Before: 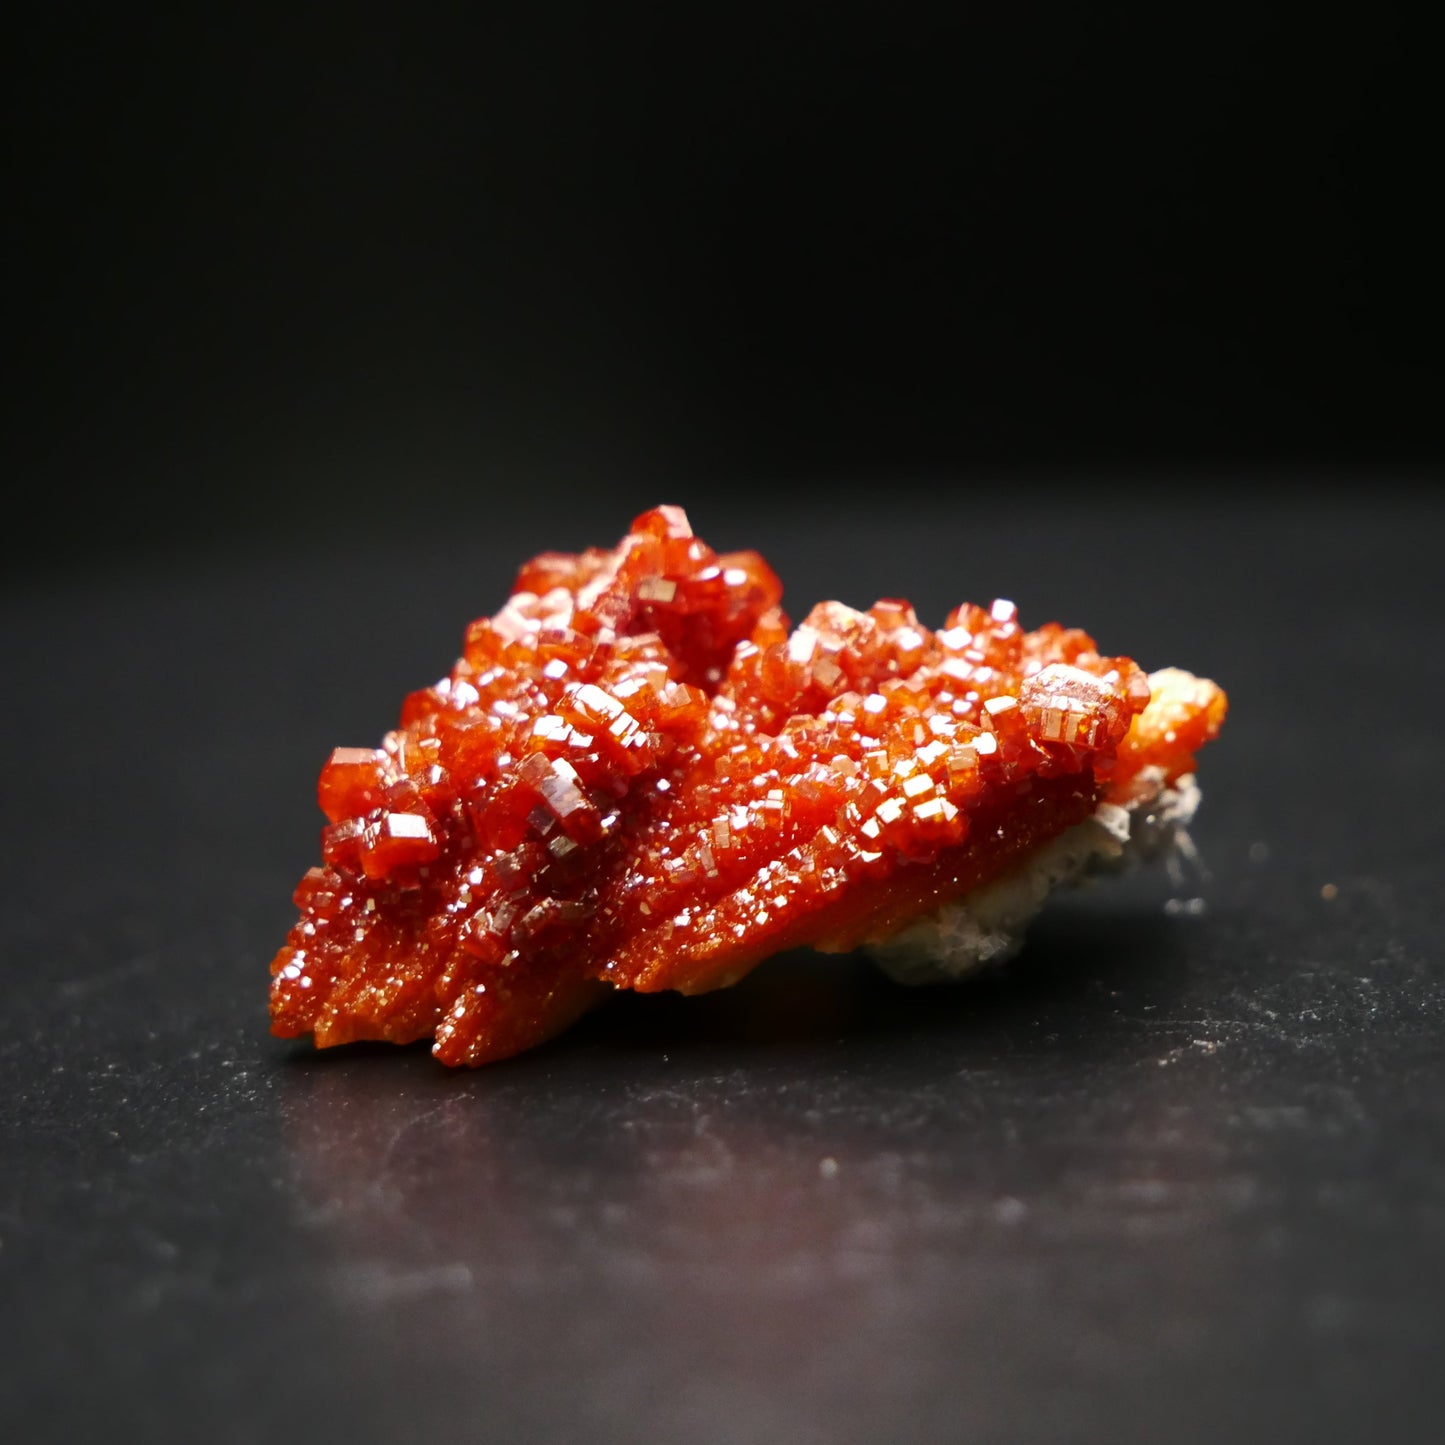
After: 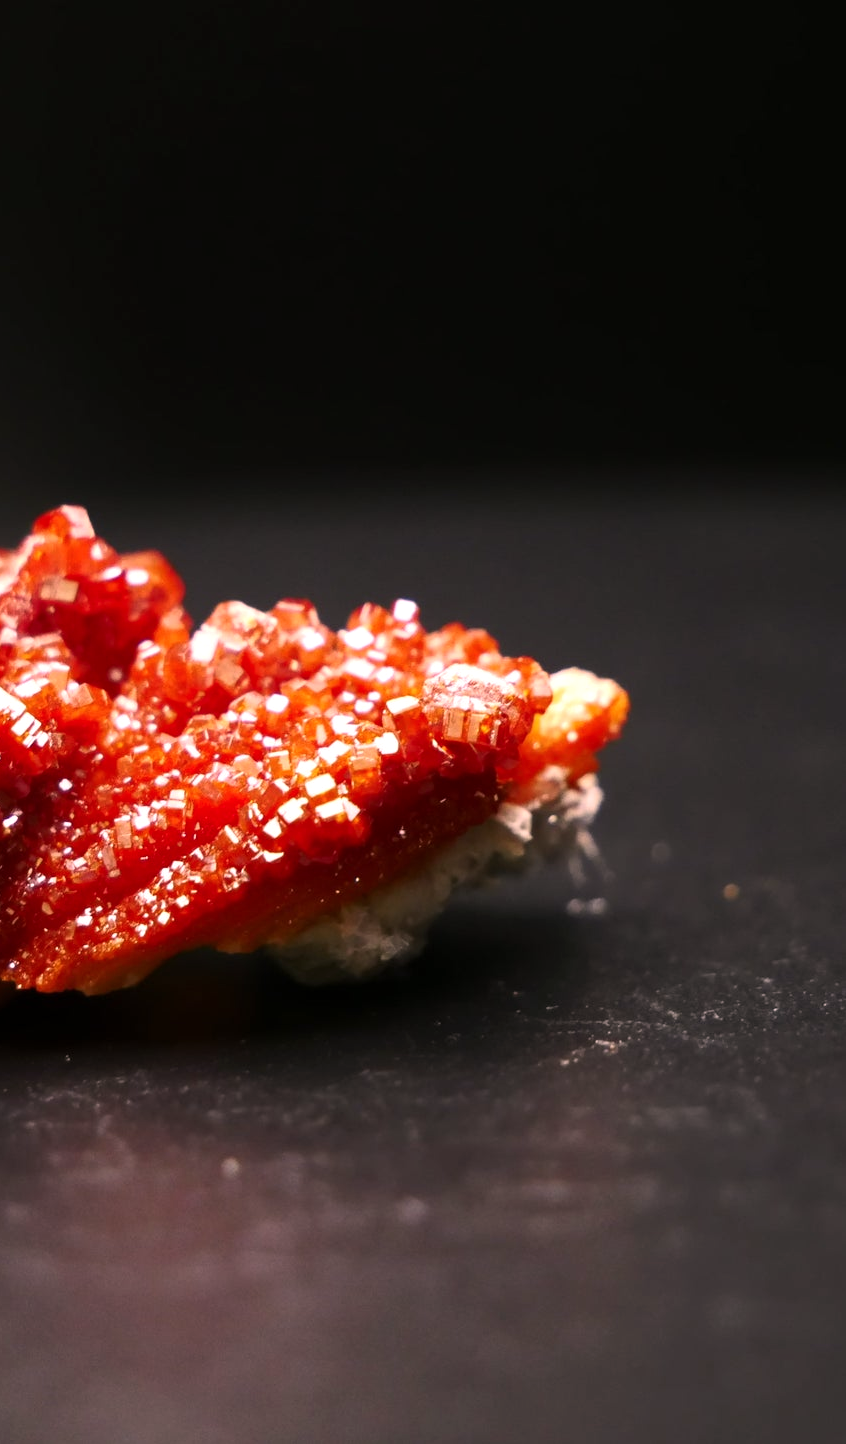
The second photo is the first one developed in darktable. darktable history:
crop: left 41.402%
shadows and highlights: shadows -12.5, white point adjustment 4, highlights 28.33
color correction: highlights a* 14.52, highlights b* 4.84
